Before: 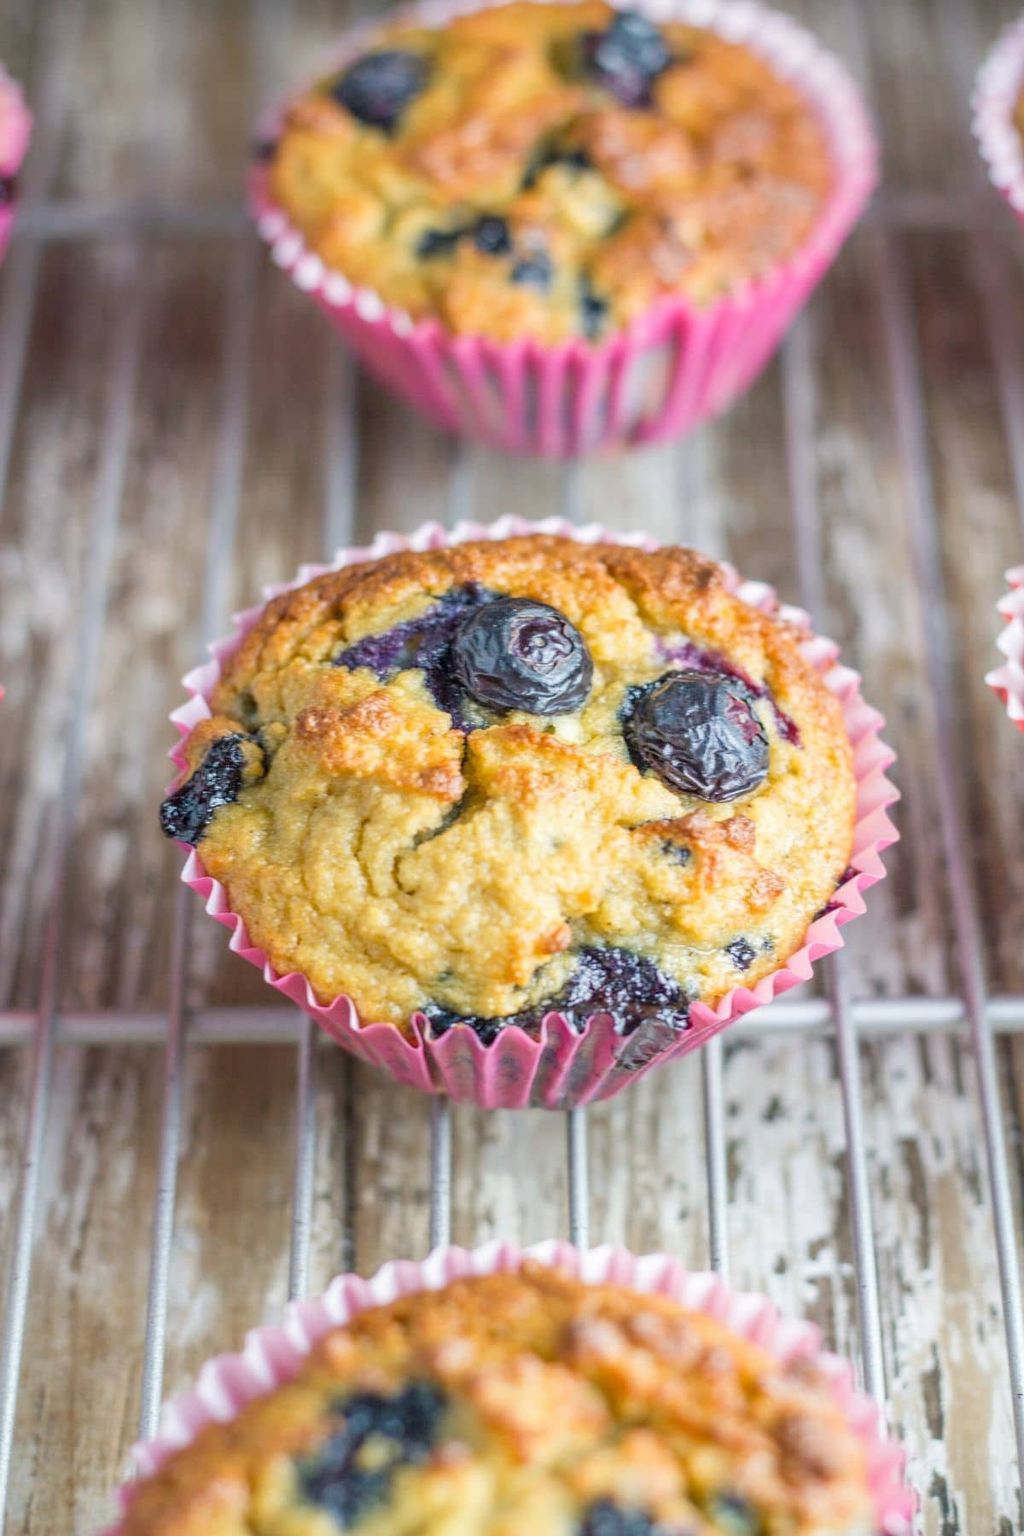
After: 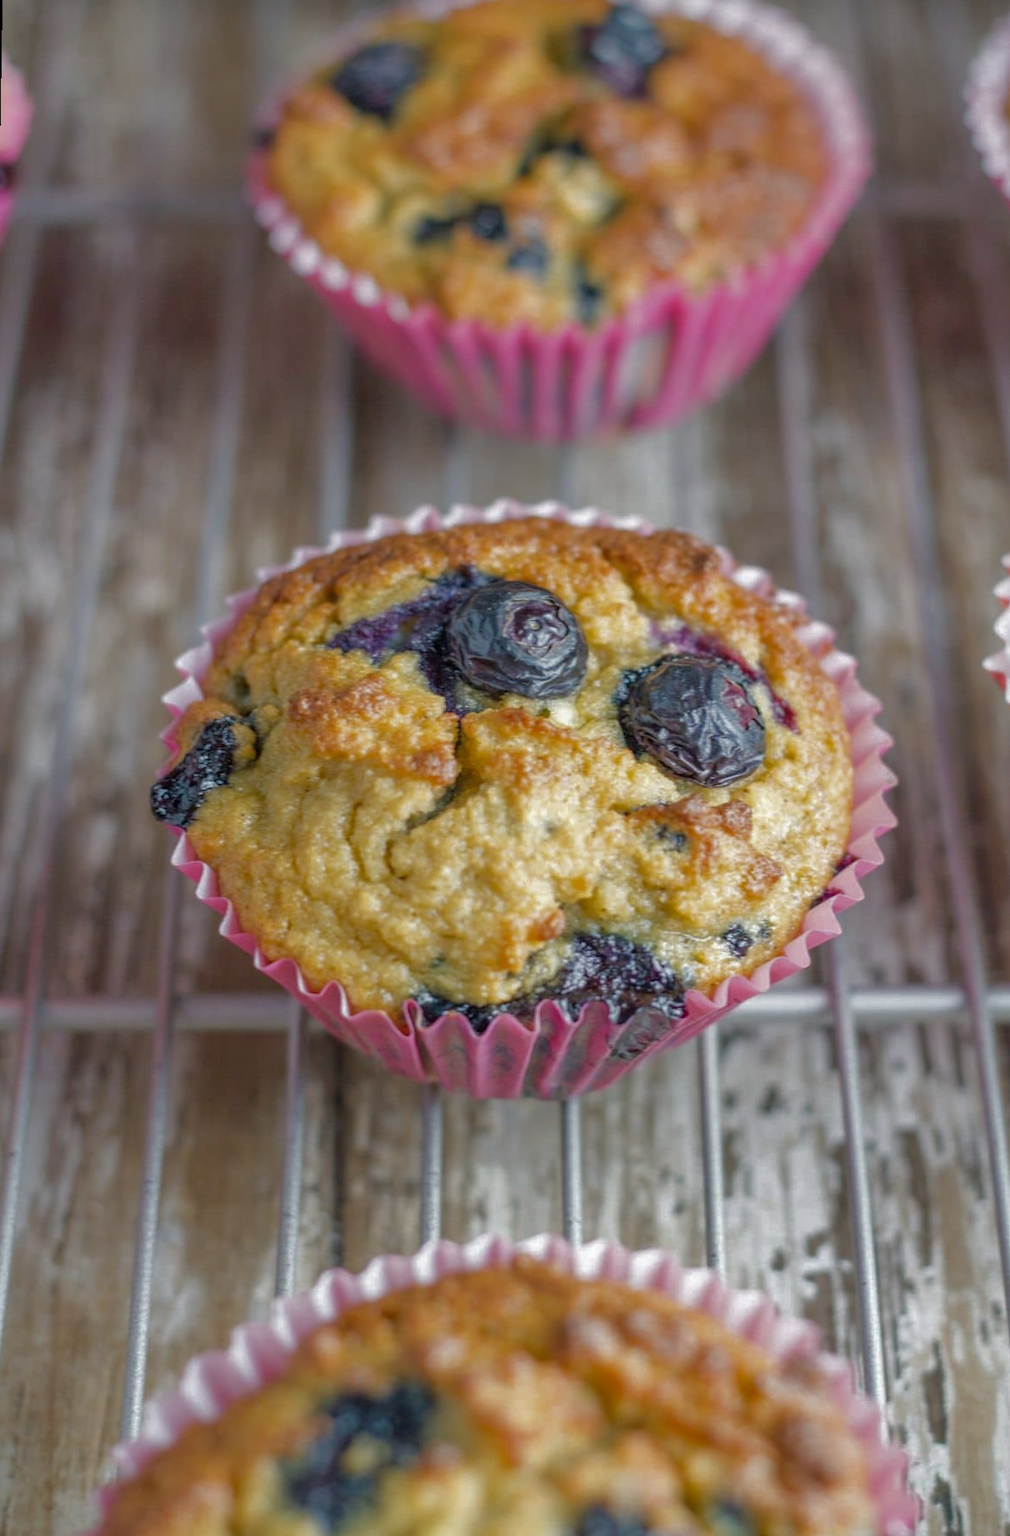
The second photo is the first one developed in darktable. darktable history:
base curve: curves: ch0 [(0, 0) (0.841, 0.609) (1, 1)]
shadows and highlights: white point adjustment 0.05, highlights color adjustment 55.9%, soften with gaussian
rotate and perspective: rotation 0.226°, lens shift (vertical) -0.042, crop left 0.023, crop right 0.982, crop top 0.006, crop bottom 0.994
